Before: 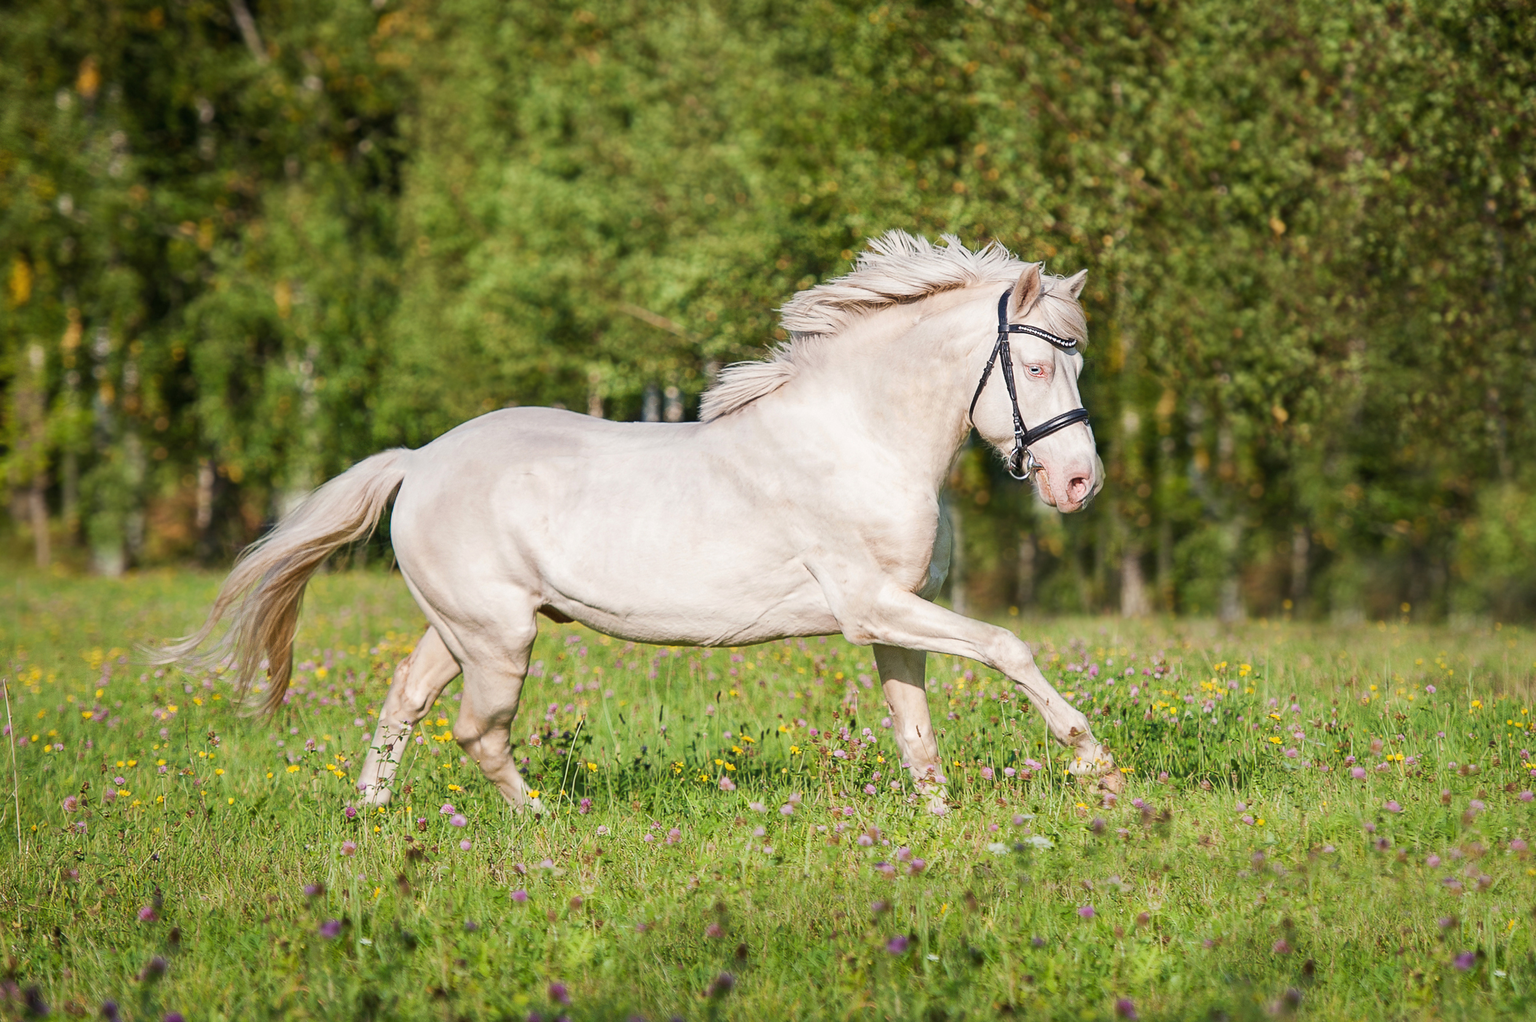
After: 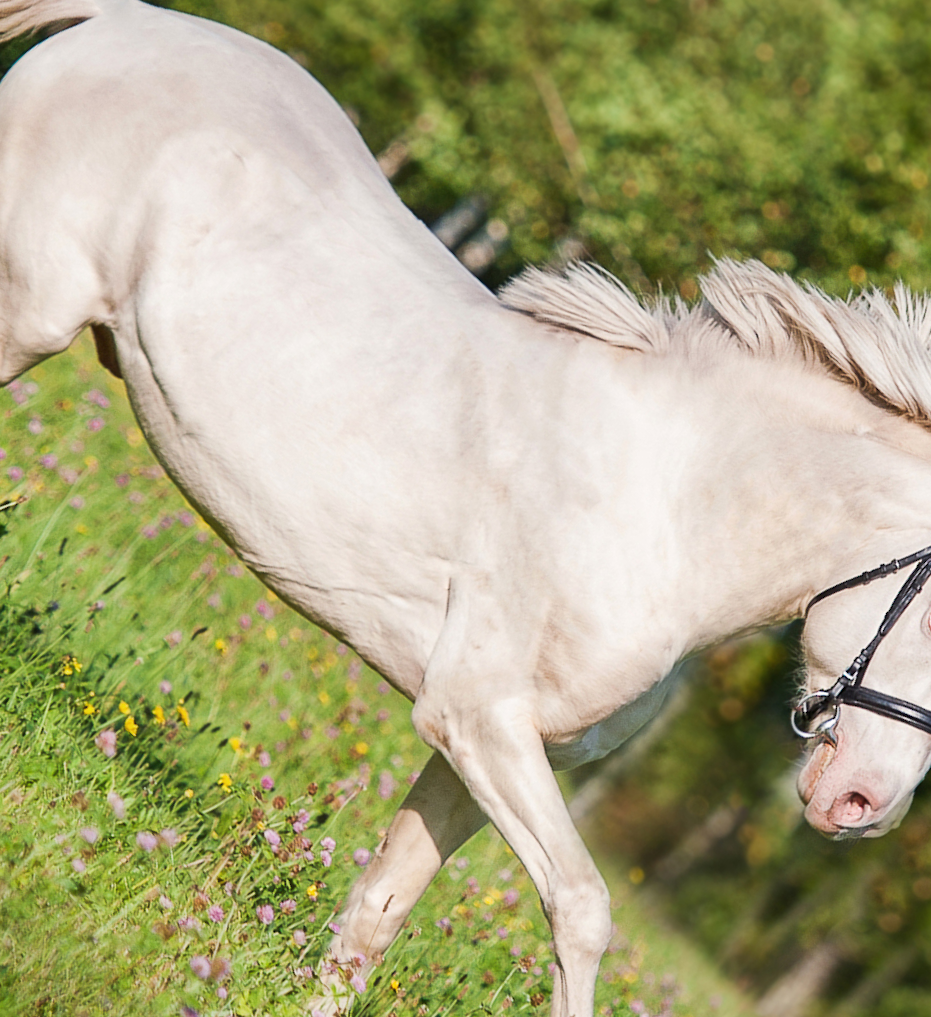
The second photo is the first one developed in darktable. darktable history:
crop and rotate: angle -45.25°, top 16.287%, right 0.95%, bottom 11.749%
